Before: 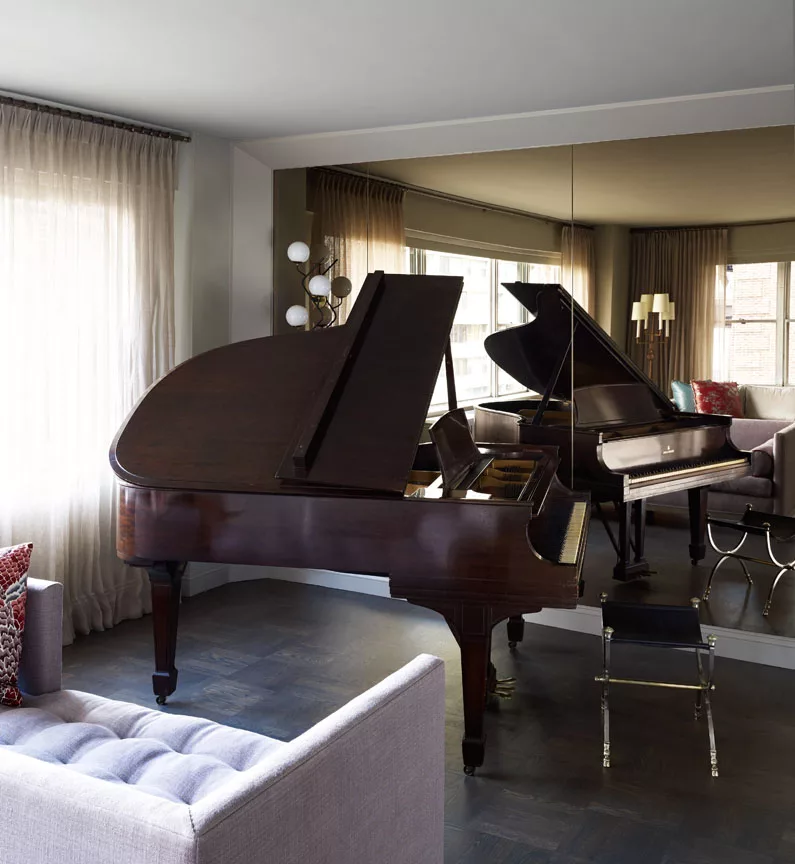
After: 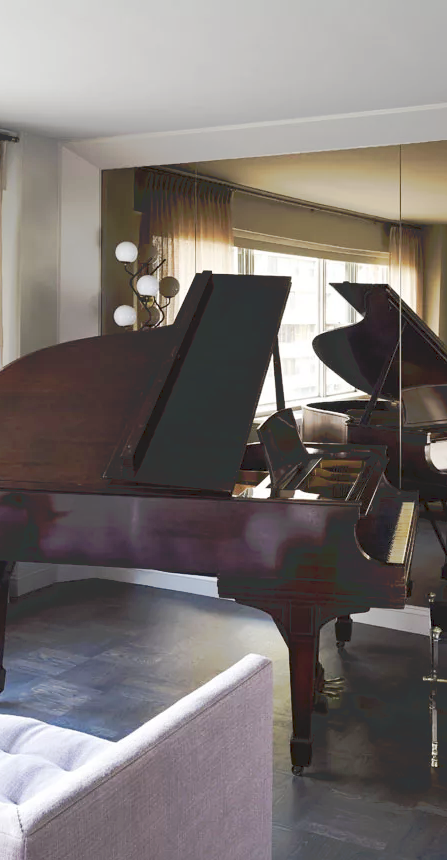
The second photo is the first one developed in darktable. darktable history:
tone curve: curves: ch0 [(0, 0) (0.003, 0.055) (0.011, 0.111) (0.025, 0.126) (0.044, 0.169) (0.069, 0.215) (0.1, 0.199) (0.136, 0.207) (0.177, 0.259) (0.224, 0.327) (0.277, 0.361) (0.335, 0.431) (0.399, 0.501) (0.468, 0.589) (0.543, 0.683) (0.623, 0.73) (0.709, 0.796) (0.801, 0.863) (0.898, 0.921) (1, 1)], preserve colors none
crop: left 21.674%, right 22.086%
